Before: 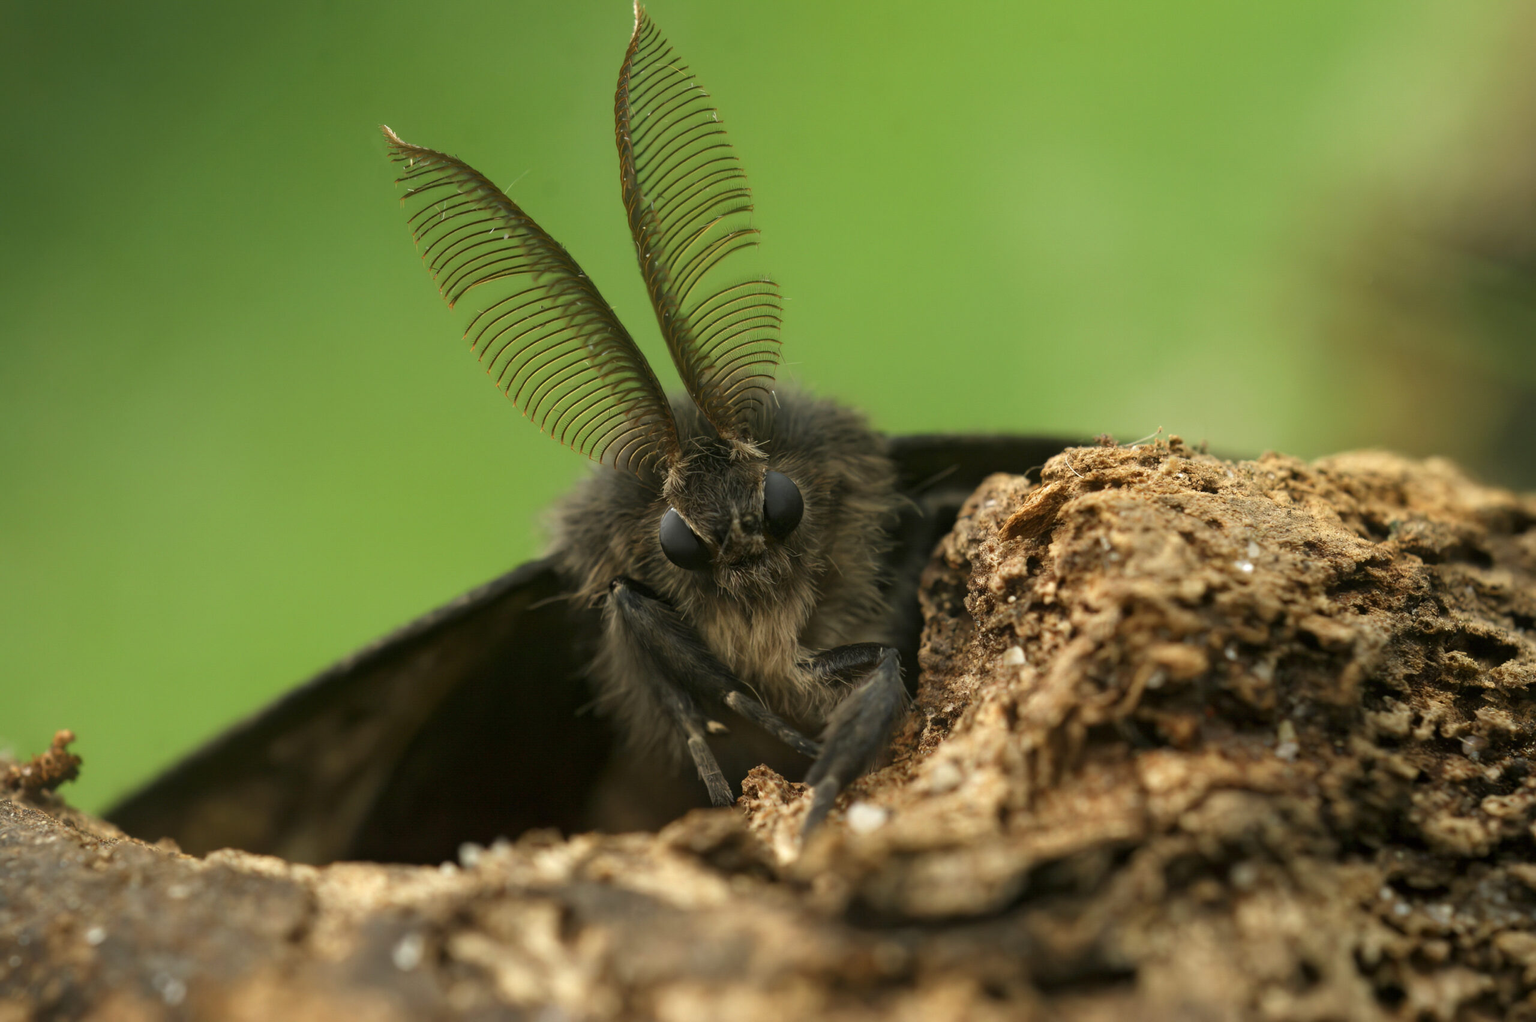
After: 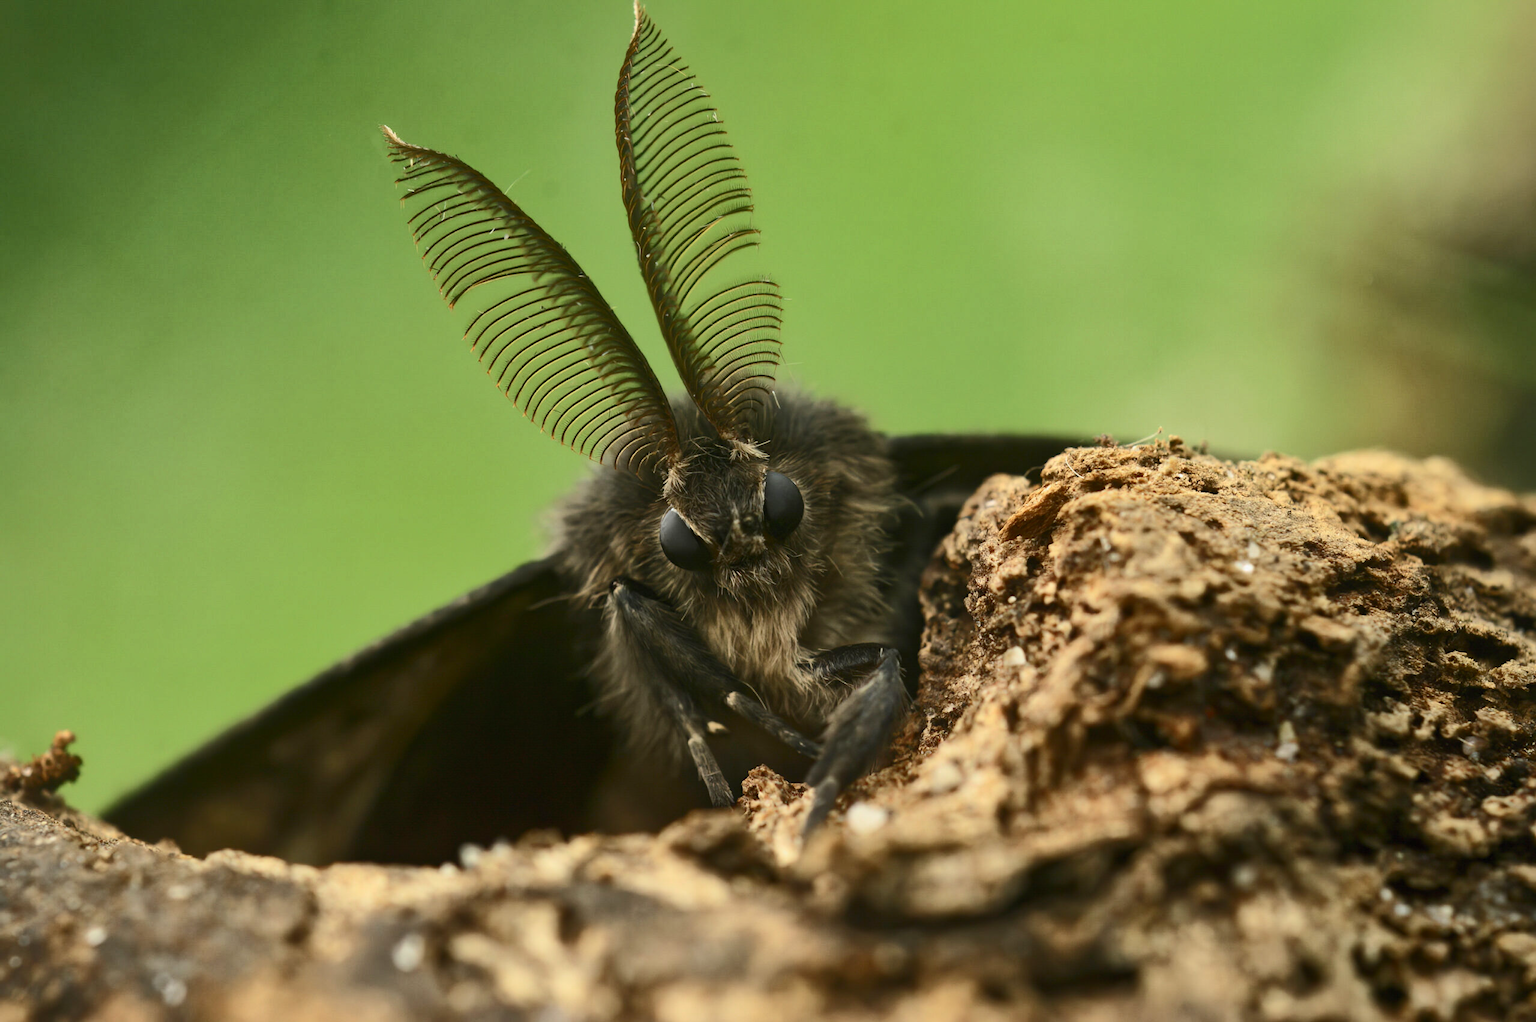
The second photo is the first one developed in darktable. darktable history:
contrast brightness saturation: contrast 0.62, brightness 0.34, saturation 0.14
shadows and highlights: shadows 30
tone curve: curves: ch0 [(0, 0) (0.568, 0.517) (0.8, 0.717) (1, 1)]
tone equalizer: -8 EV 0.25 EV, -7 EV 0.417 EV, -6 EV 0.417 EV, -5 EV 0.25 EV, -3 EV -0.25 EV, -2 EV -0.417 EV, -1 EV -0.417 EV, +0 EV -0.25 EV, edges refinement/feathering 500, mask exposure compensation -1.57 EV, preserve details guided filter
